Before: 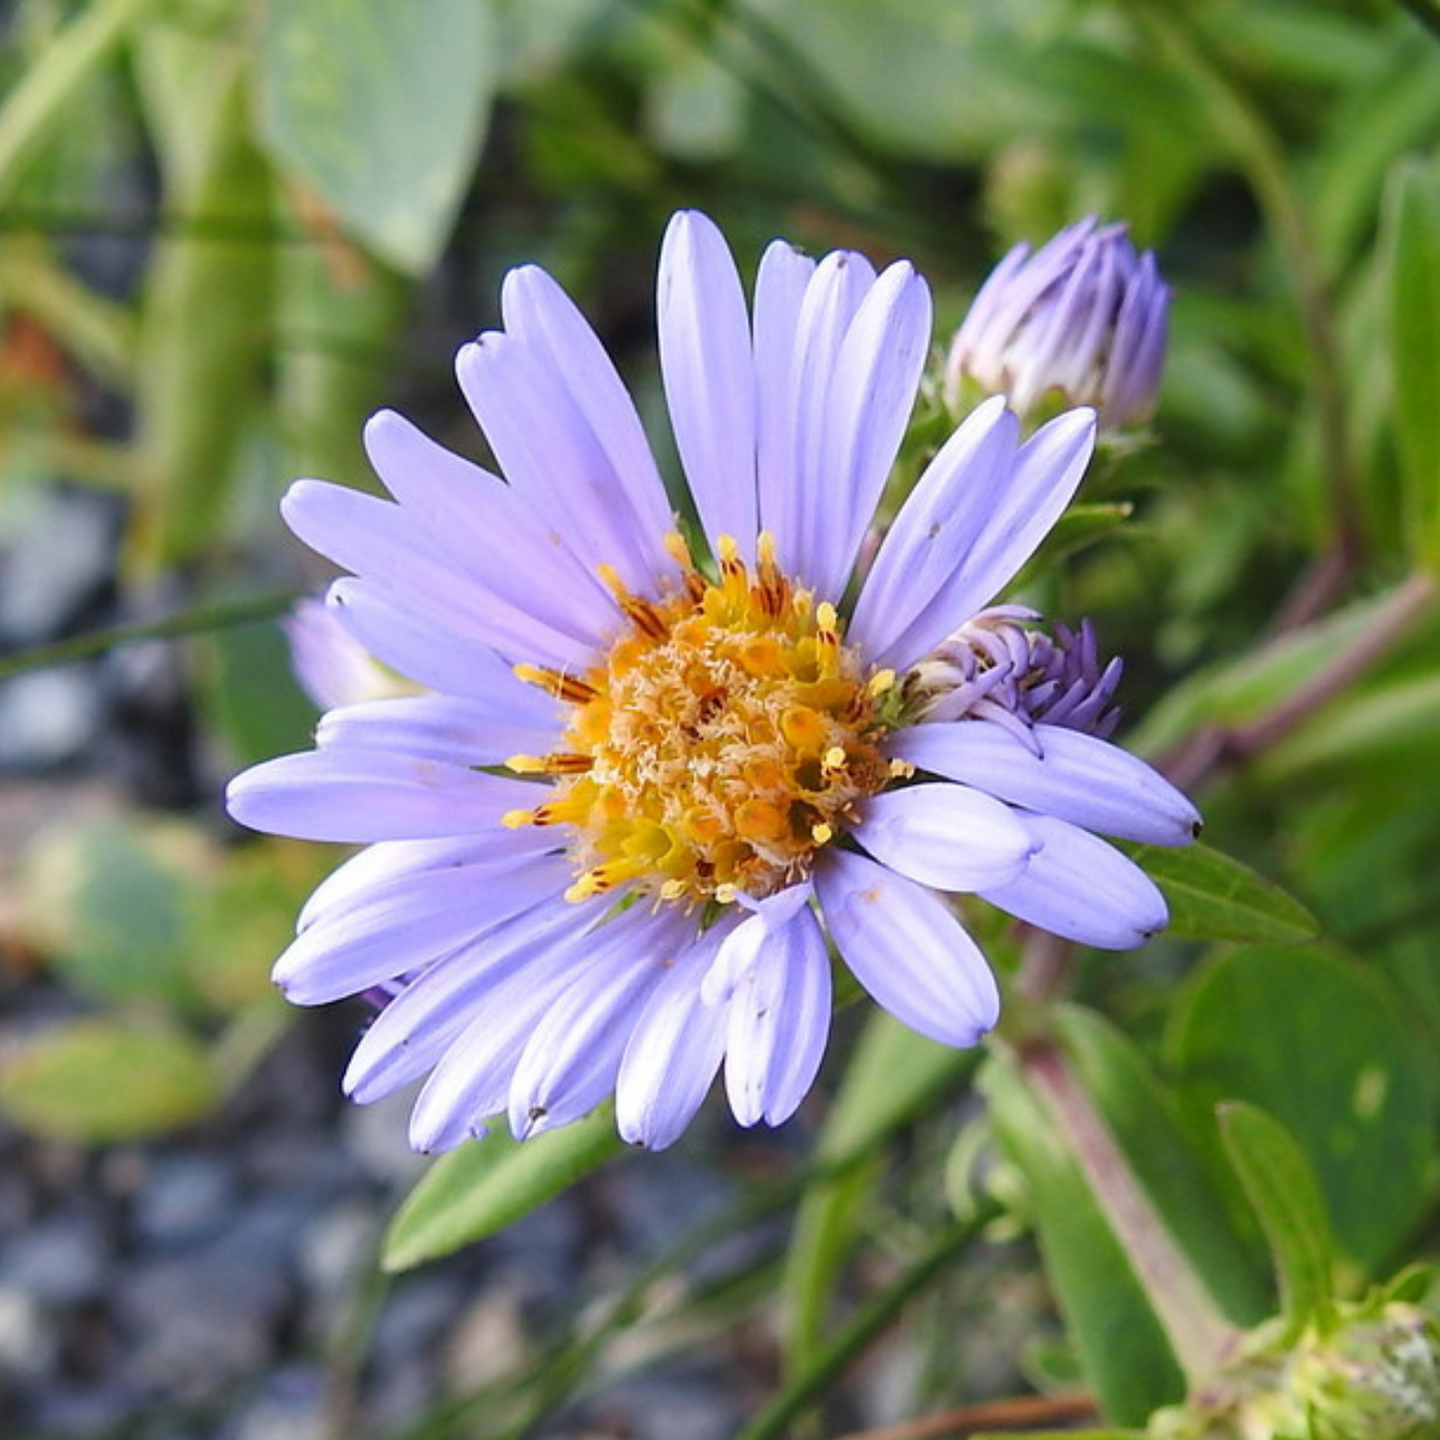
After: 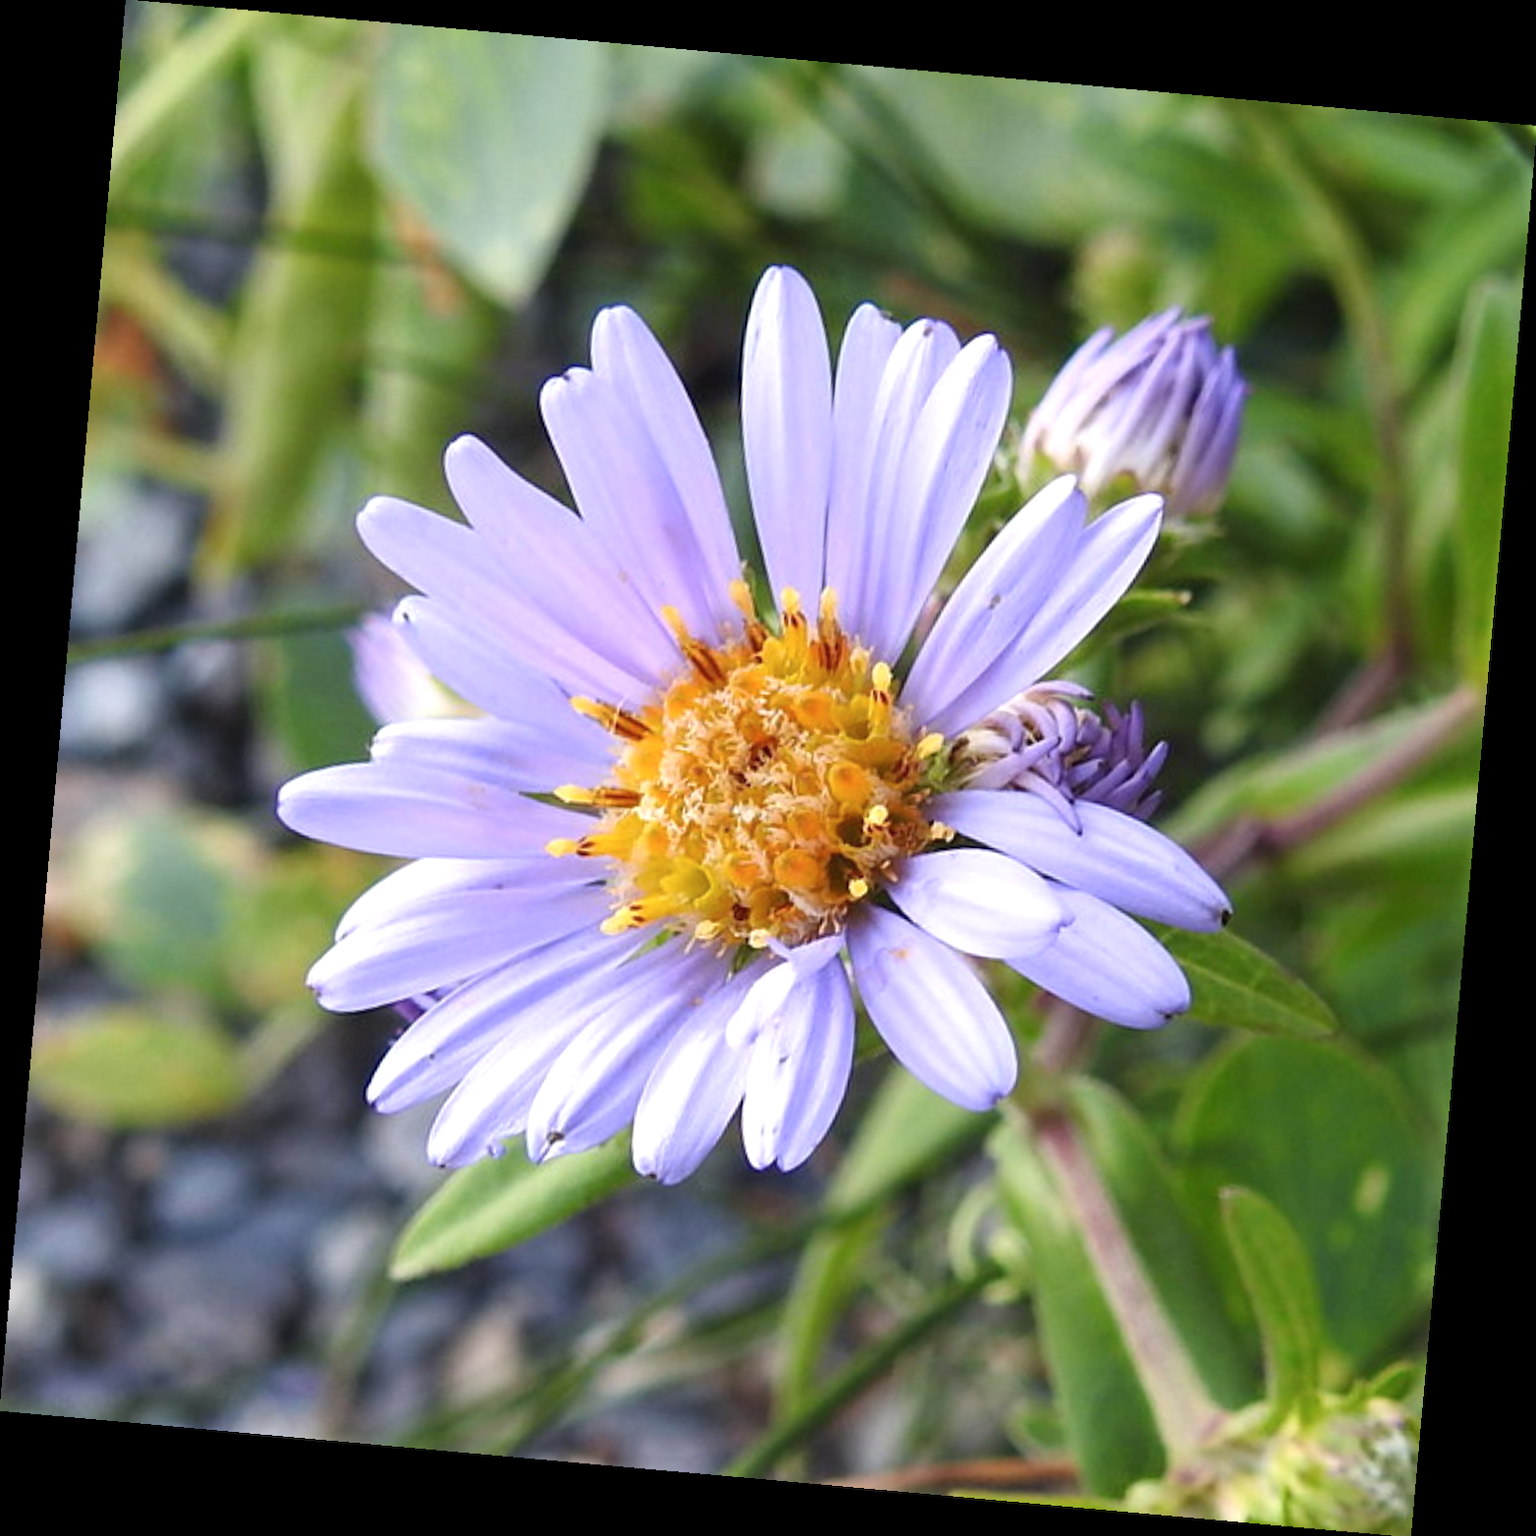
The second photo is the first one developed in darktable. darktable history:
shadows and highlights: radius 44.78, white point adjustment 6.64, compress 79.65%, highlights color adjustment 78.42%, soften with gaussian
rotate and perspective: rotation 5.12°, automatic cropping off
